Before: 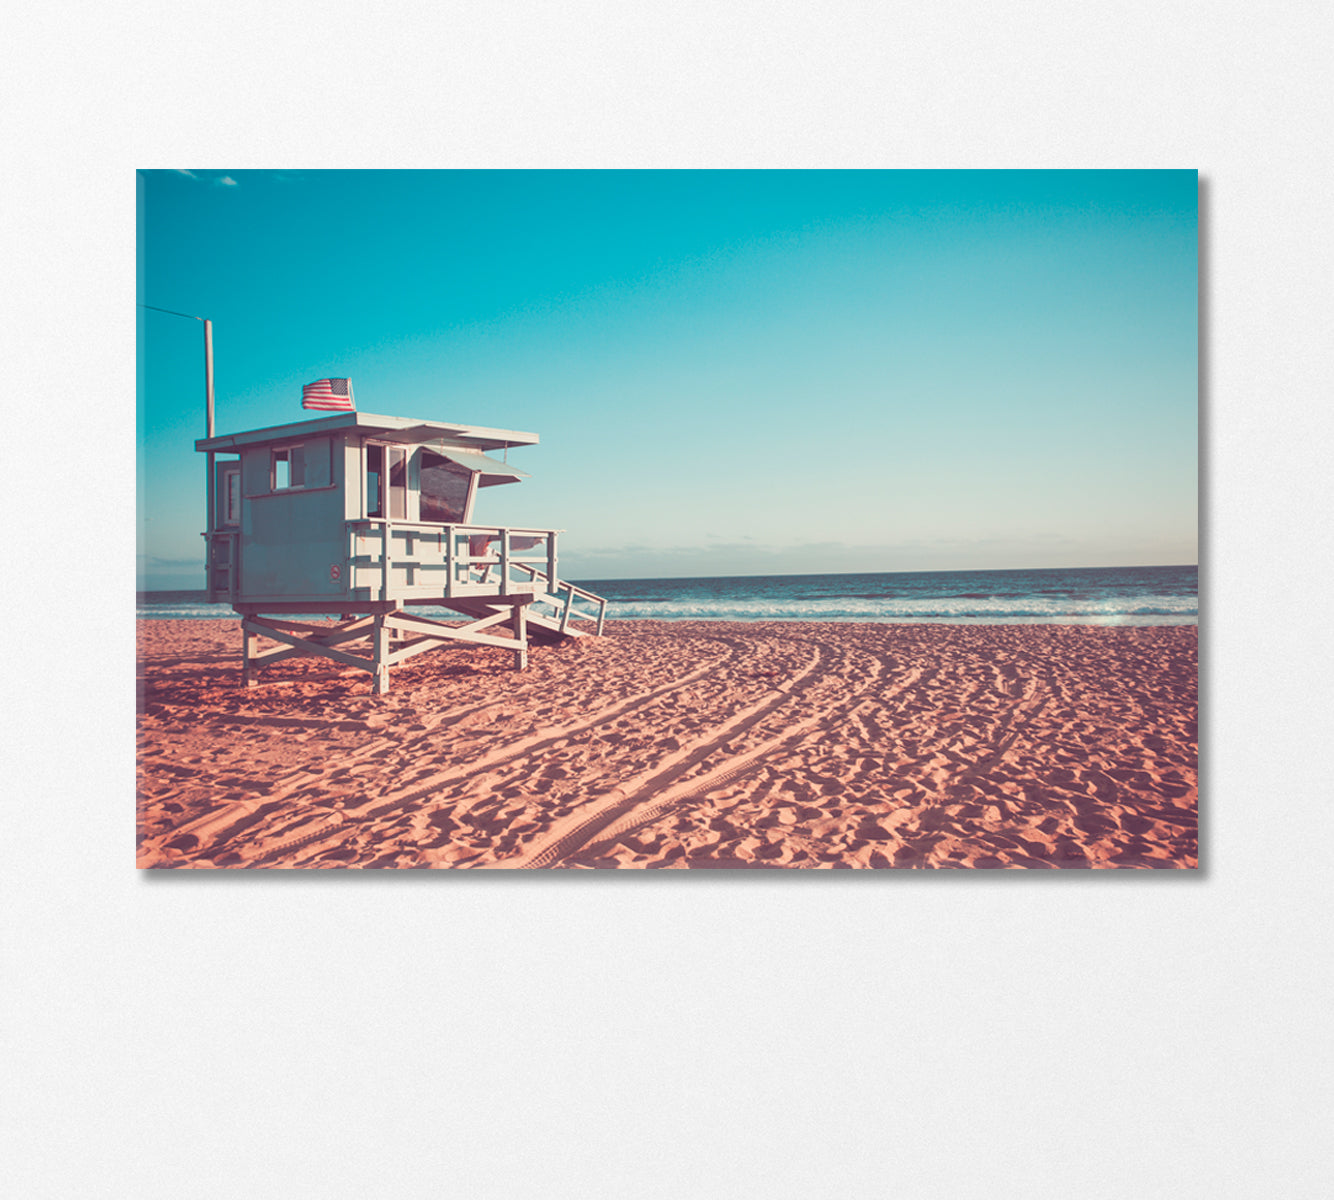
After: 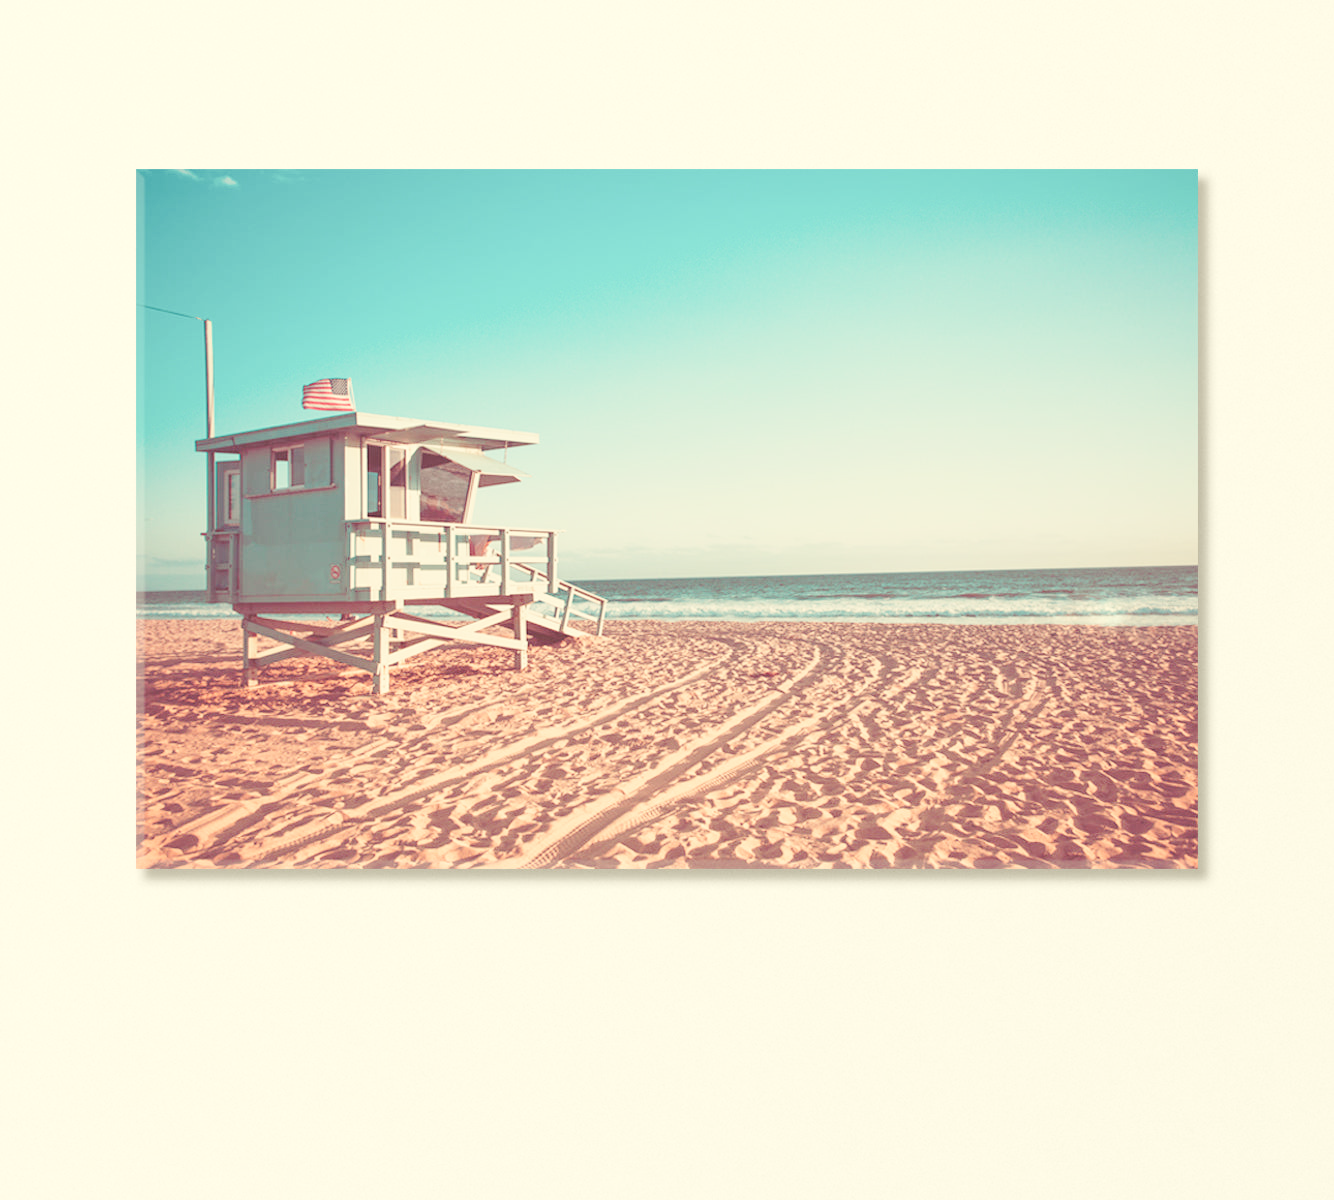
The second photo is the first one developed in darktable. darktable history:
base curve: curves: ch0 [(0, 0.007) (0.028, 0.063) (0.121, 0.311) (0.46, 0.743) (0.859, 0.957) (1, 1)], preserve colors none
tone equalizer: on, module defaults
color correction: highlights a* -1.43, highlights b* 10.12, shadows a* 0.395, shadows b* 19.35
